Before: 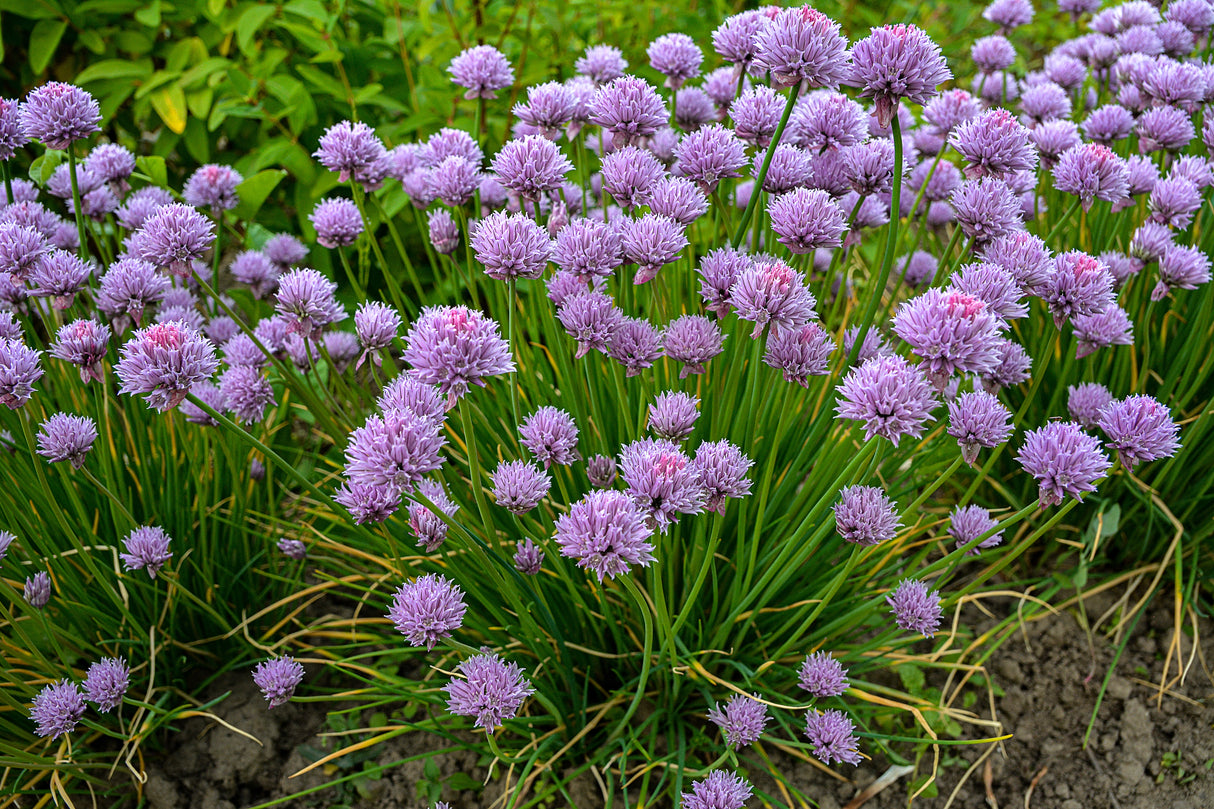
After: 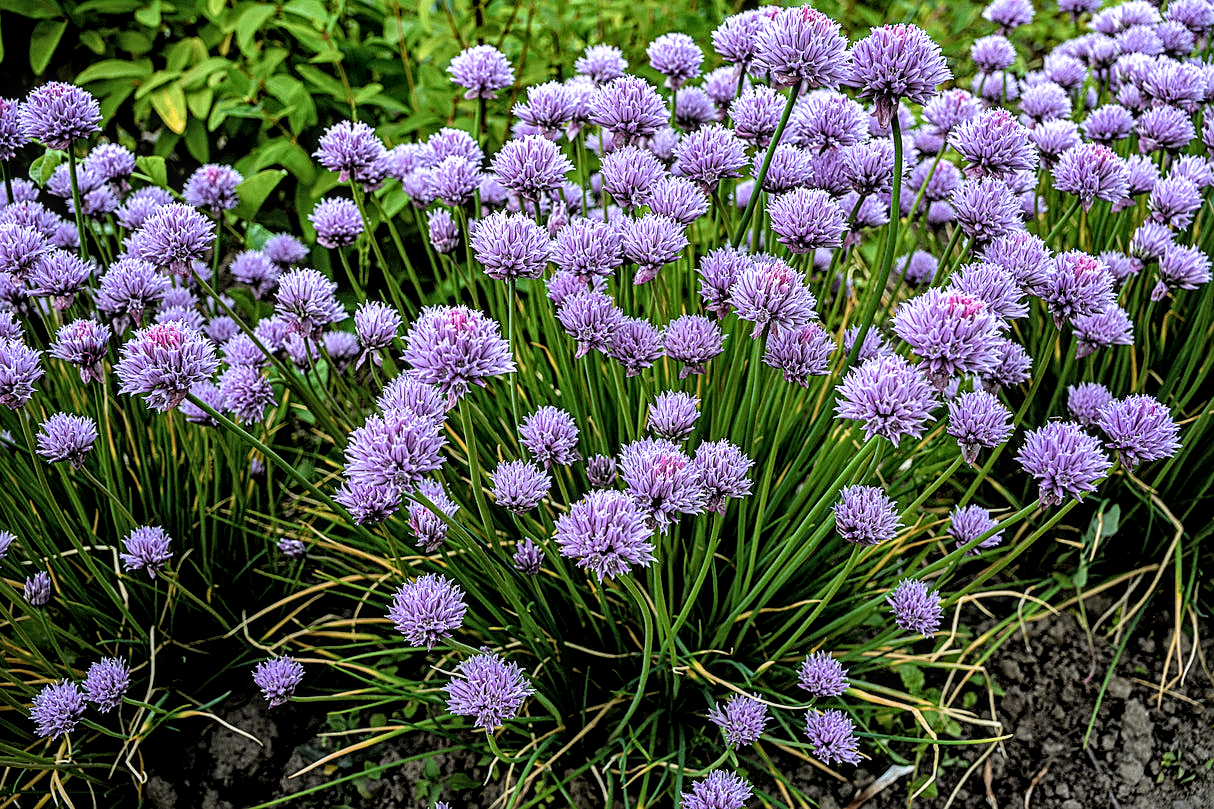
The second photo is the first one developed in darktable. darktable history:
local contrast: on, module defaults
filmic rgb: black relative exposure -3.57 EV, white relative exposure 2.29 EV, hardness 3.41
exposure: black level correction -0.003, exposure 0.04 EV, compensate highlight preservation false
white balance: red 0.967, blue 1.119, emerald 0.756
sharpen: on, module defaults
